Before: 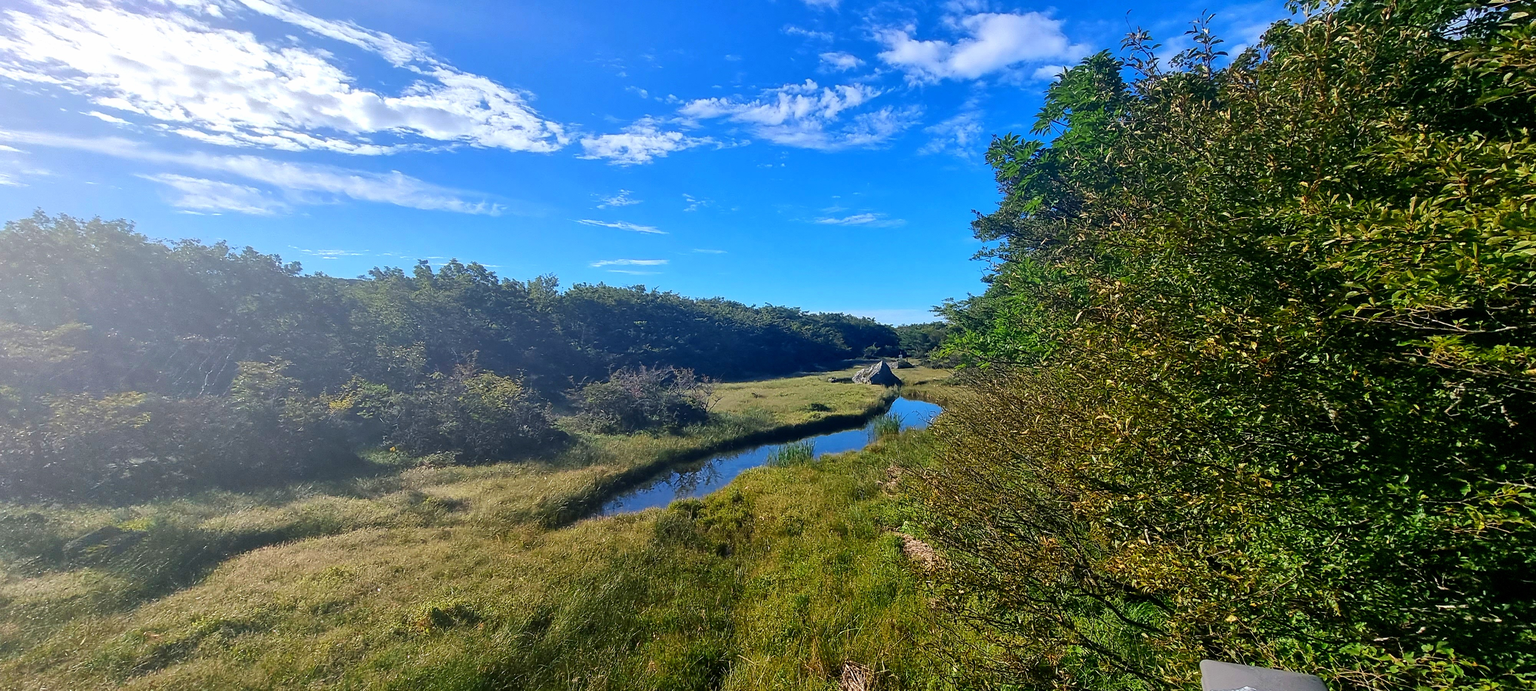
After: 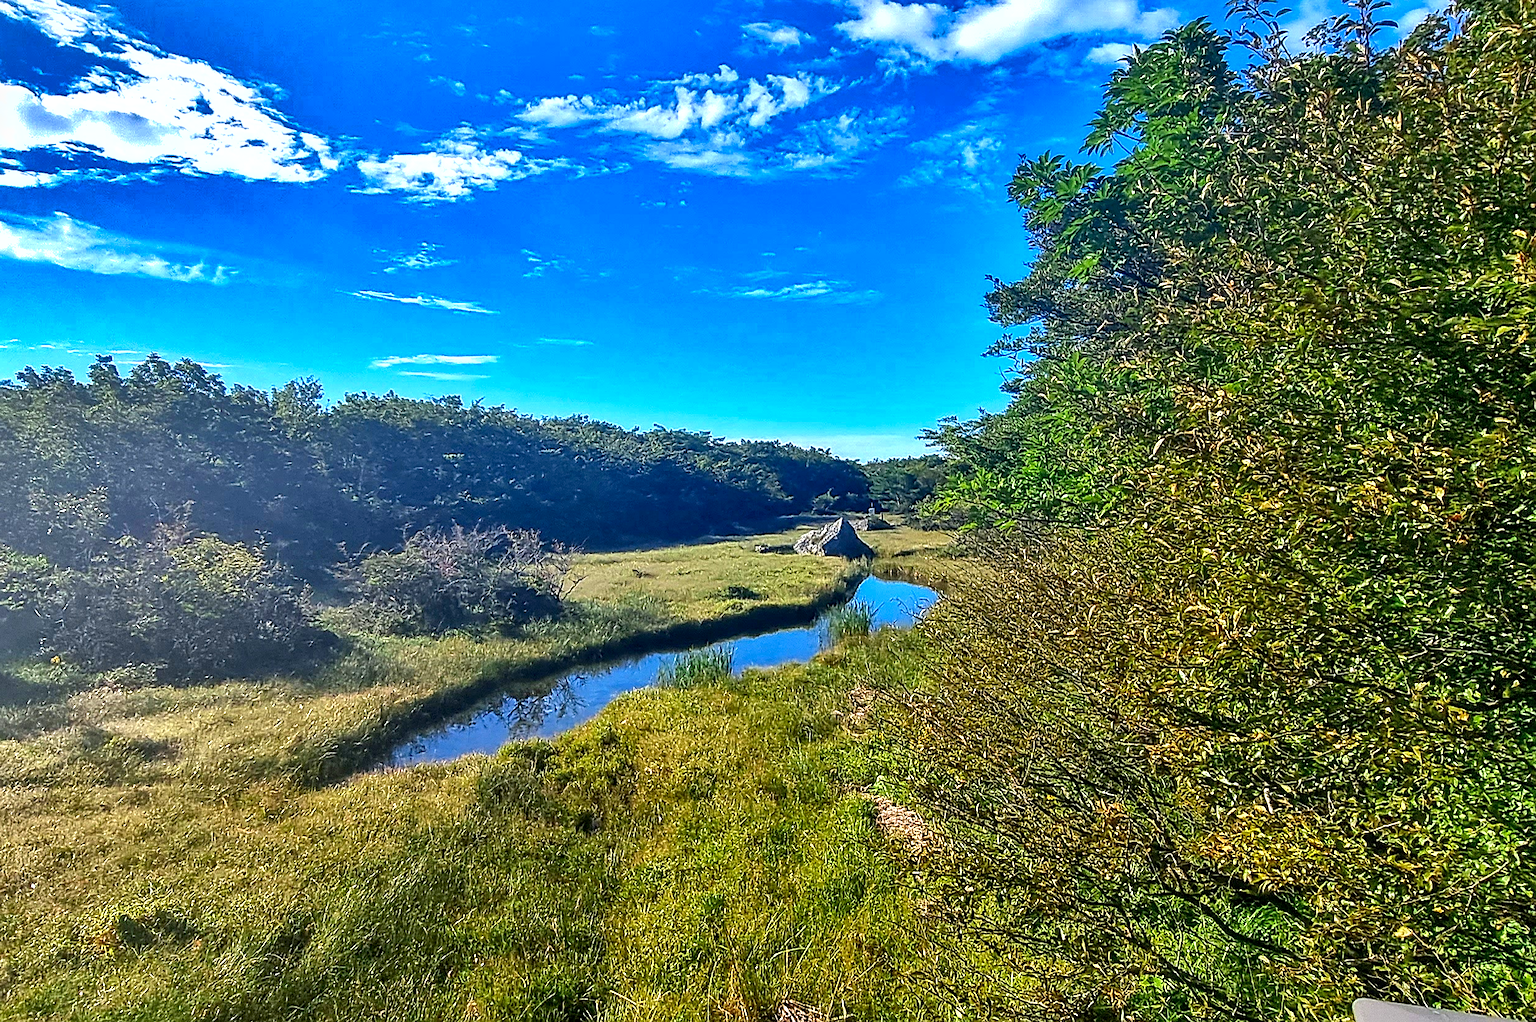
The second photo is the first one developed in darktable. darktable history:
crop and rotate: left 23.343%, top 5.635%, right 14.408%, bottom 2.283%
local contrast: on, module defaults
exposure: black level correction 0.001, exposure 0.956 EV, compensate highlight preservation false
sharpen: on, module defaults
shadows and highlights: shadows 79.31, white point adjustment -9.11, highlights -61.24, soften with gaussian
